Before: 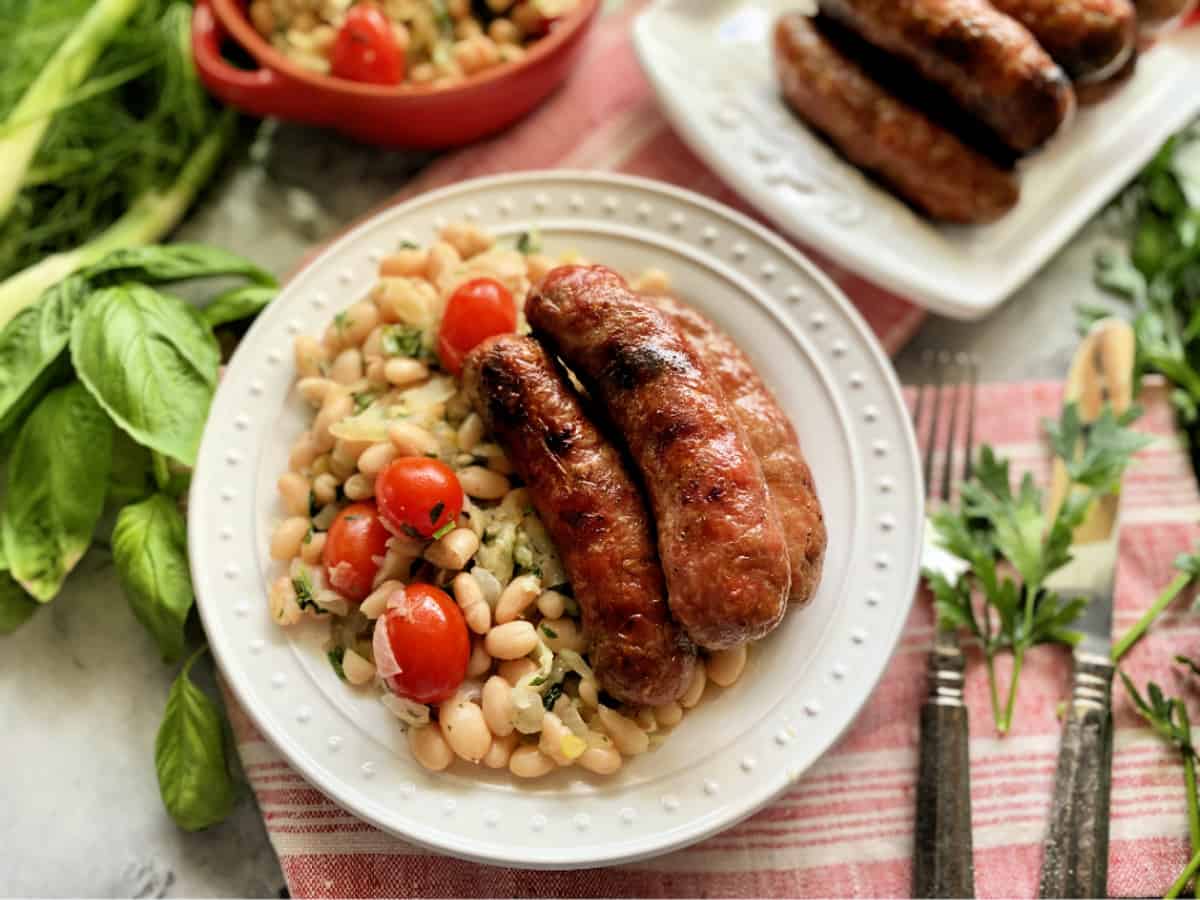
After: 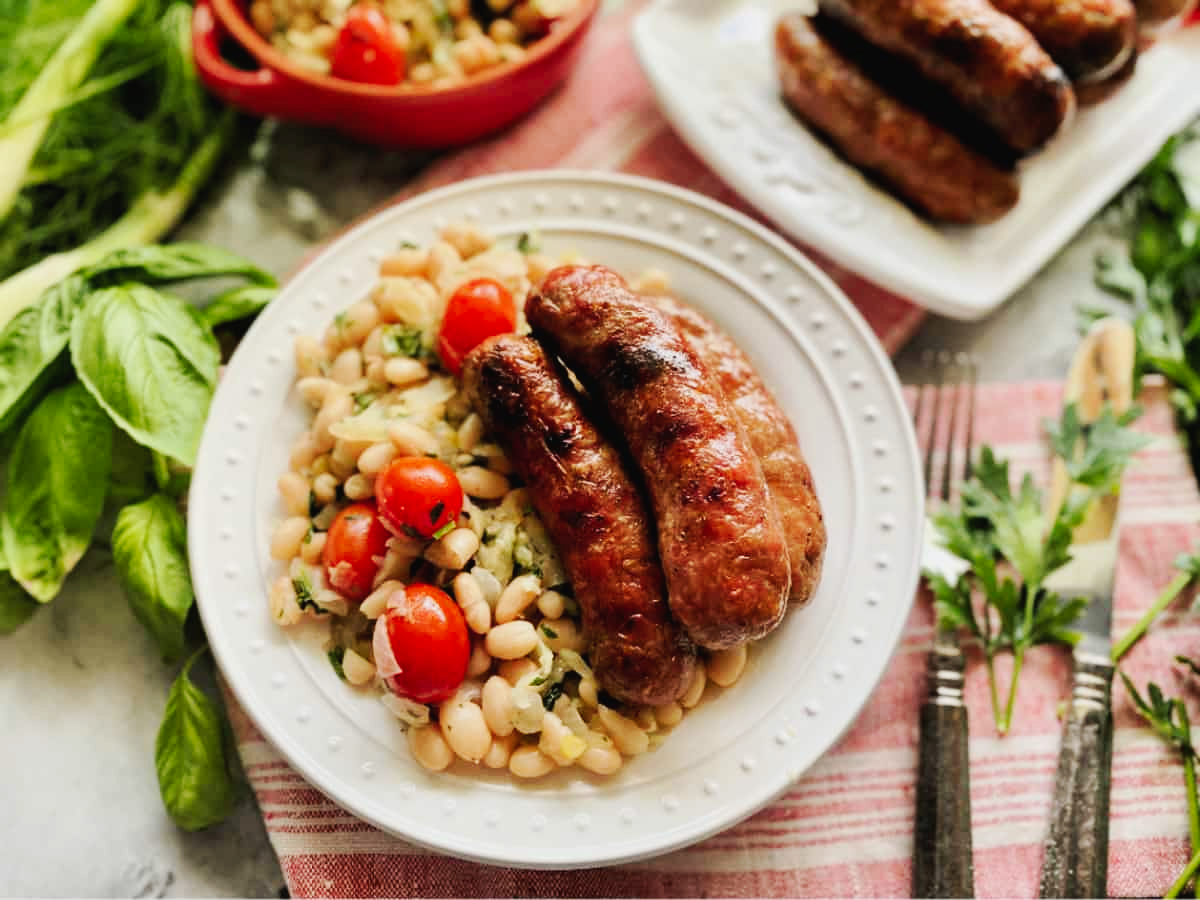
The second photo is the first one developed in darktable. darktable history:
tone curve: curves: ch0 [(0, 0.02) (0.063, 0.058) (0.262, 0.243) (0.447, 0.468) (0.544, 0.596) (0.805, 0.823) (1, 0.952)]; ch1 [(0, 0) (0.339, 0.31) (0.417, 0.401) (0.452, 0.455) (0.482, 0.483) (0.502, 0.499) (0.517, 0.506) (0.55, 0.542) (0.588, 0.604) (0.729, 0.782) (1, 1)]; ch2 [(0, 0) (0.346, 0.34) (0.431, 0.45) (0.485, 0.487) (0.5, 0.496) (0.527, 0.526) (0.56, 0.574) (0.613, 0.642) (0.679, 0.703) (1, 1)], preserve colors none
